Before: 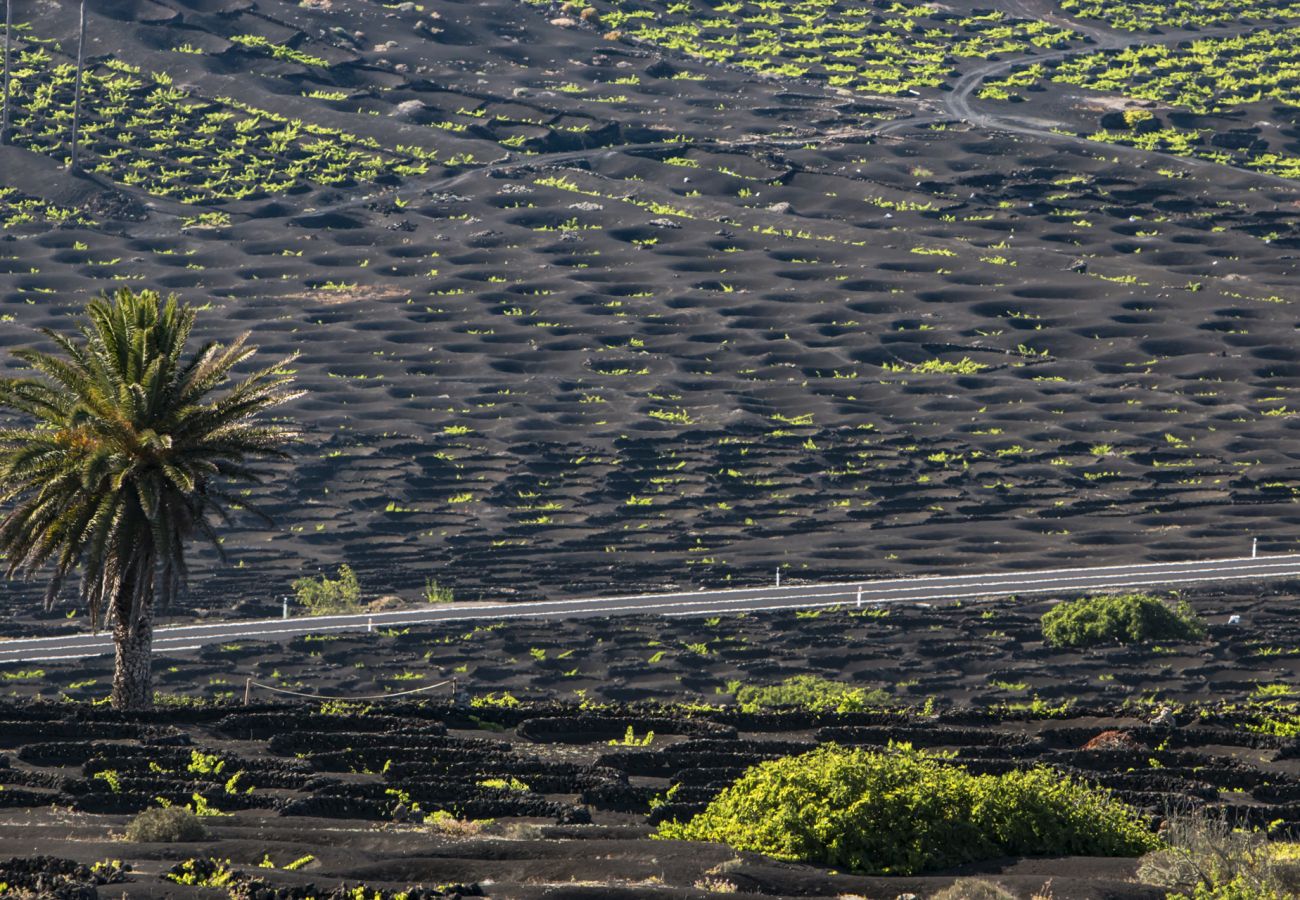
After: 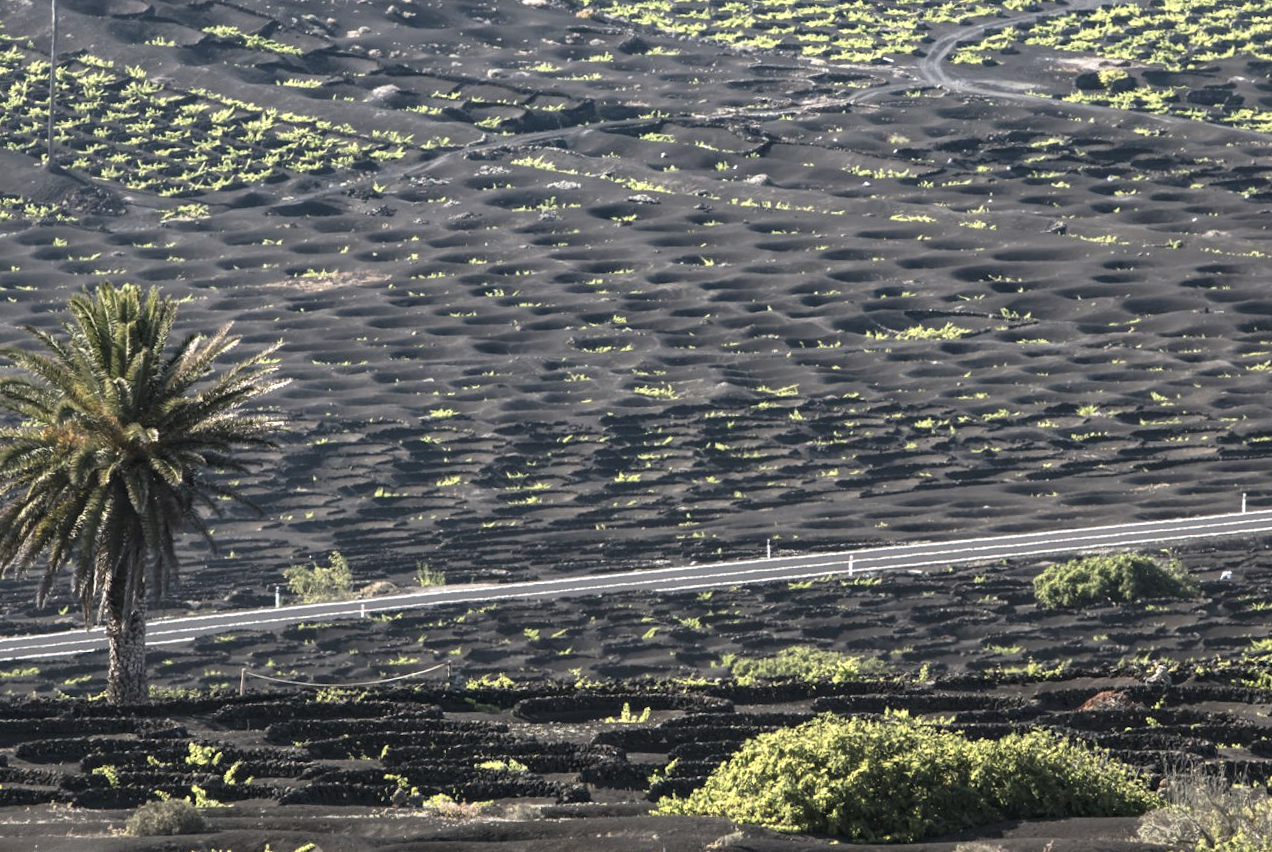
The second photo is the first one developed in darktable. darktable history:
white balance: red 1, blue 1
contrast brightness saturation: contrast -0.05, saturation -0.41
exposure: black level correction 0, exposure 0.7 EV, compensate highlight preservation false
rotate and perspective: rotation -2°, crop left 0.022, crop right 0.978, crop top 0.049, crop bottom 0.951
